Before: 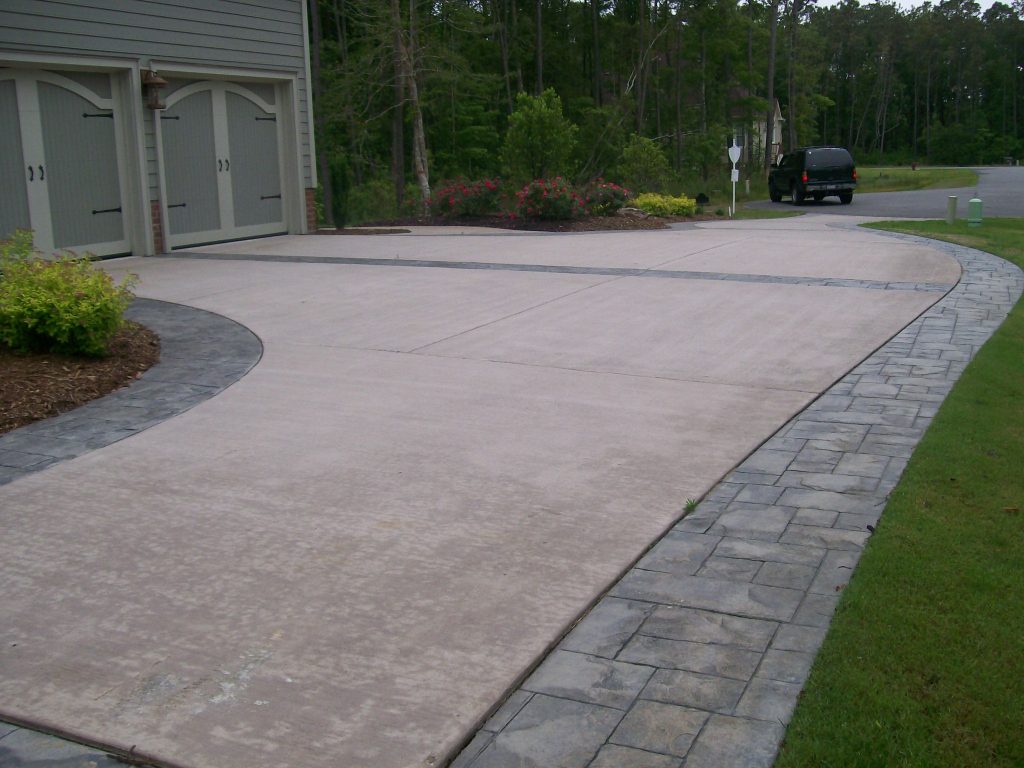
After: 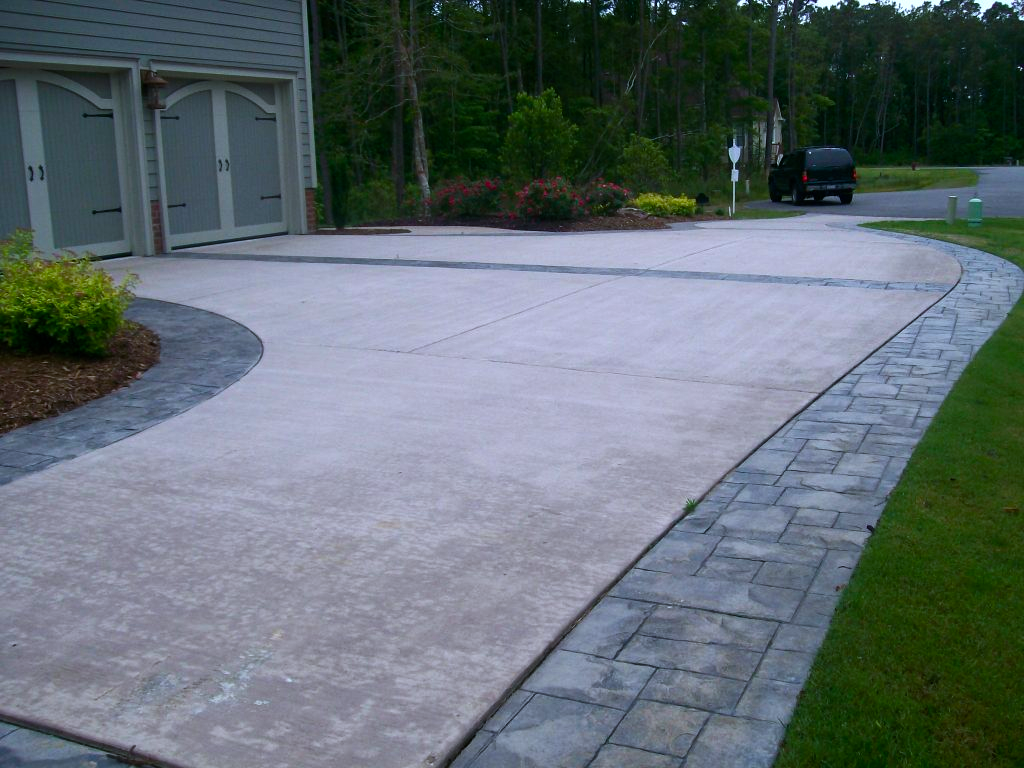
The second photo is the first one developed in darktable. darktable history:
exposure: exposure -0.021 EV, compensate highlight preservation false
color calibration: x 0.372, y 0.386, temperature 4283.97 K
color balance rgb: shadows lift › luminance -20%, power › hue 72.24°, highlights gain › luminance 15%, global offset › hue 171.6°, perceptual saturation grading › highlights -15%, perceptual saturation grading › shadows 25%, global vibrance 35%, contrast 10%
